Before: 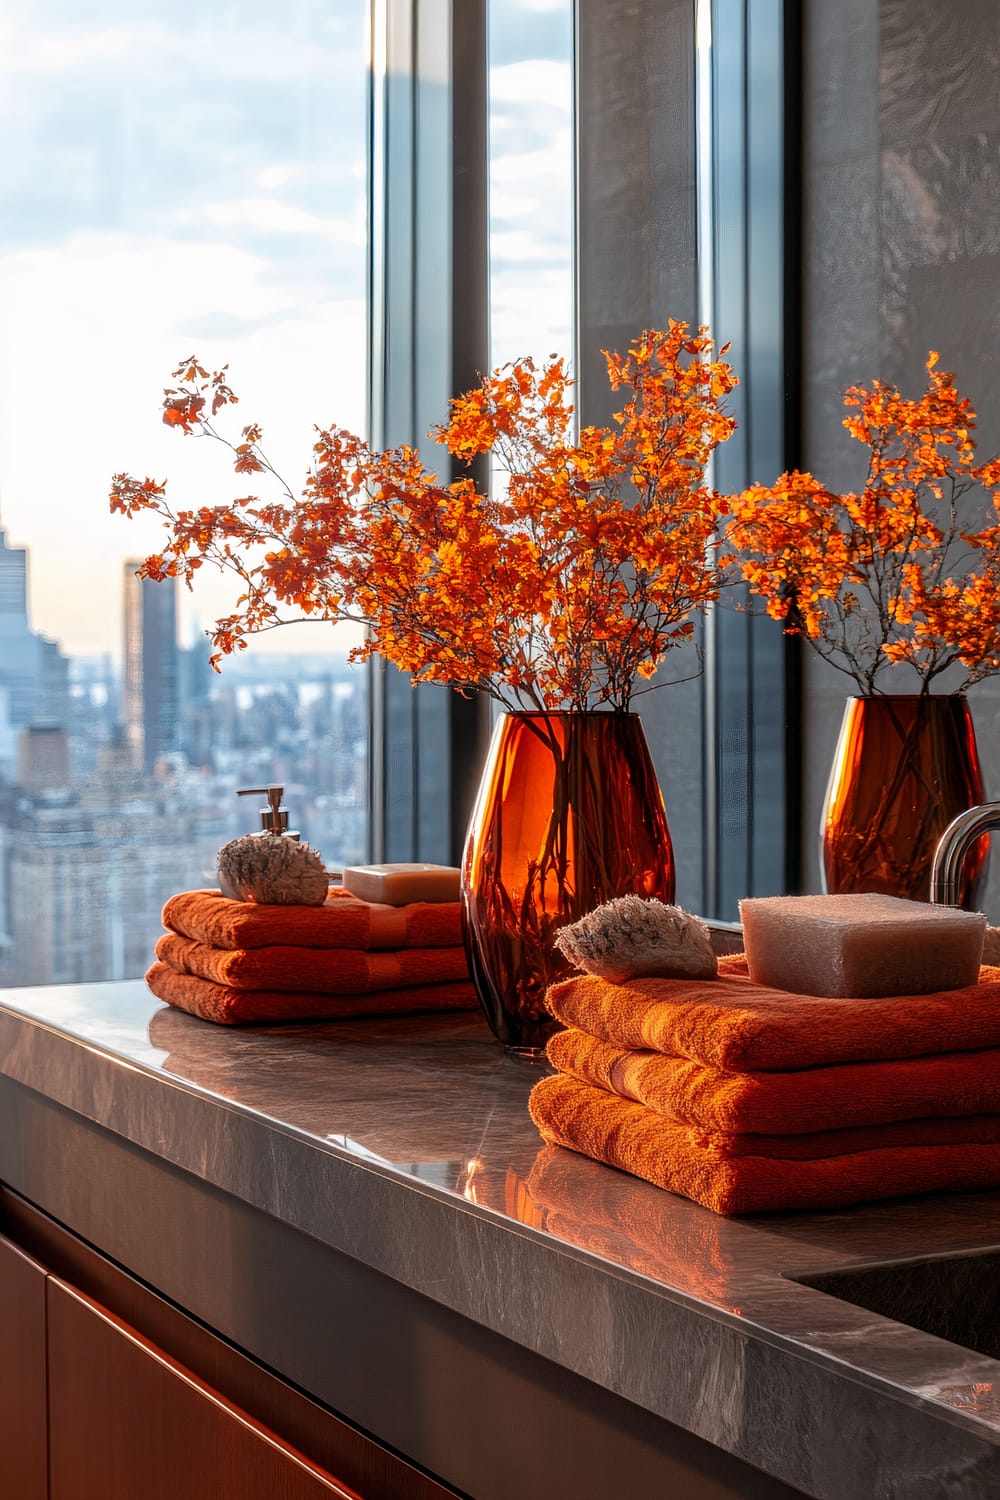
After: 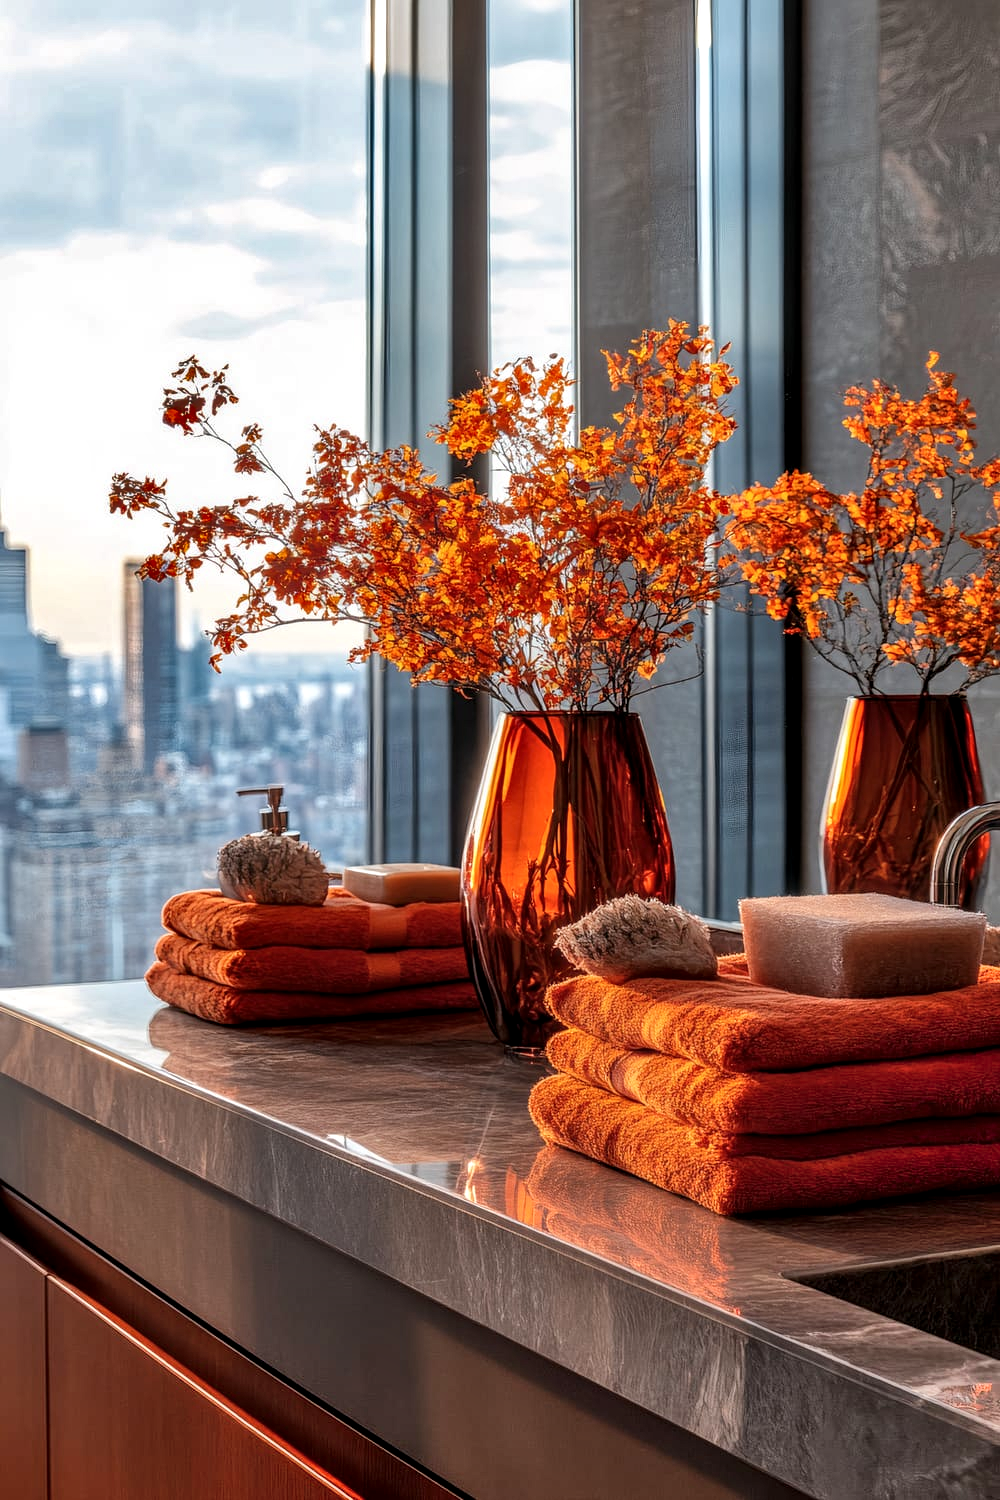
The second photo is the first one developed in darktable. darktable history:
local contrast: on, module defaults
shadows and highlights: shadows 52.95, soften with gaussian
